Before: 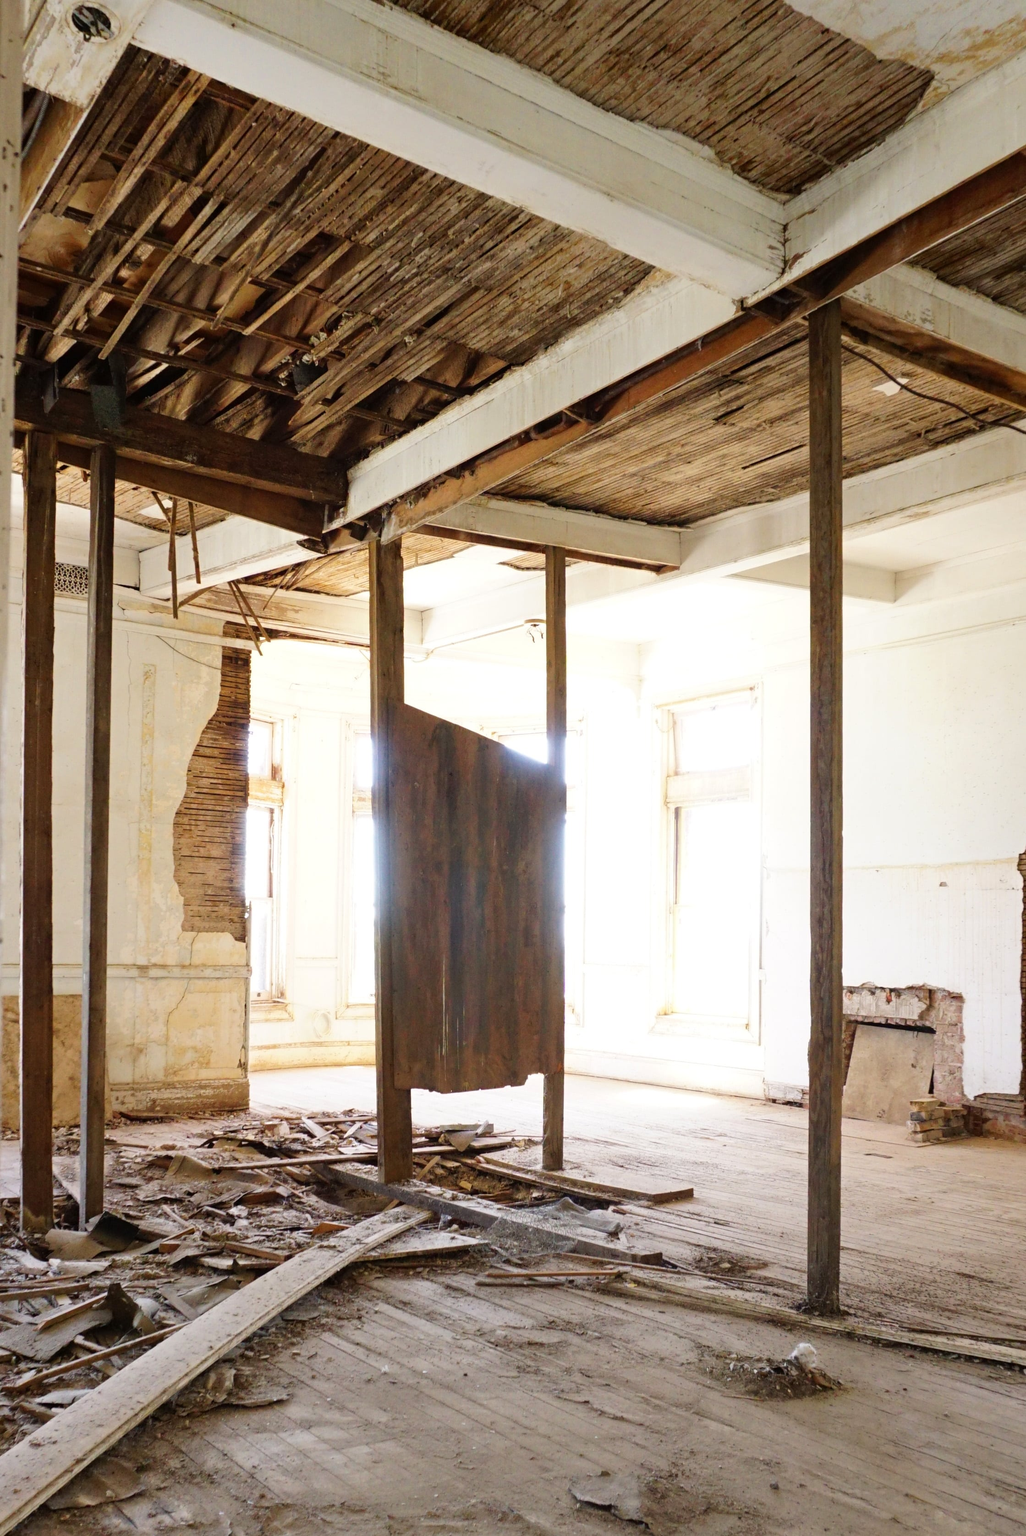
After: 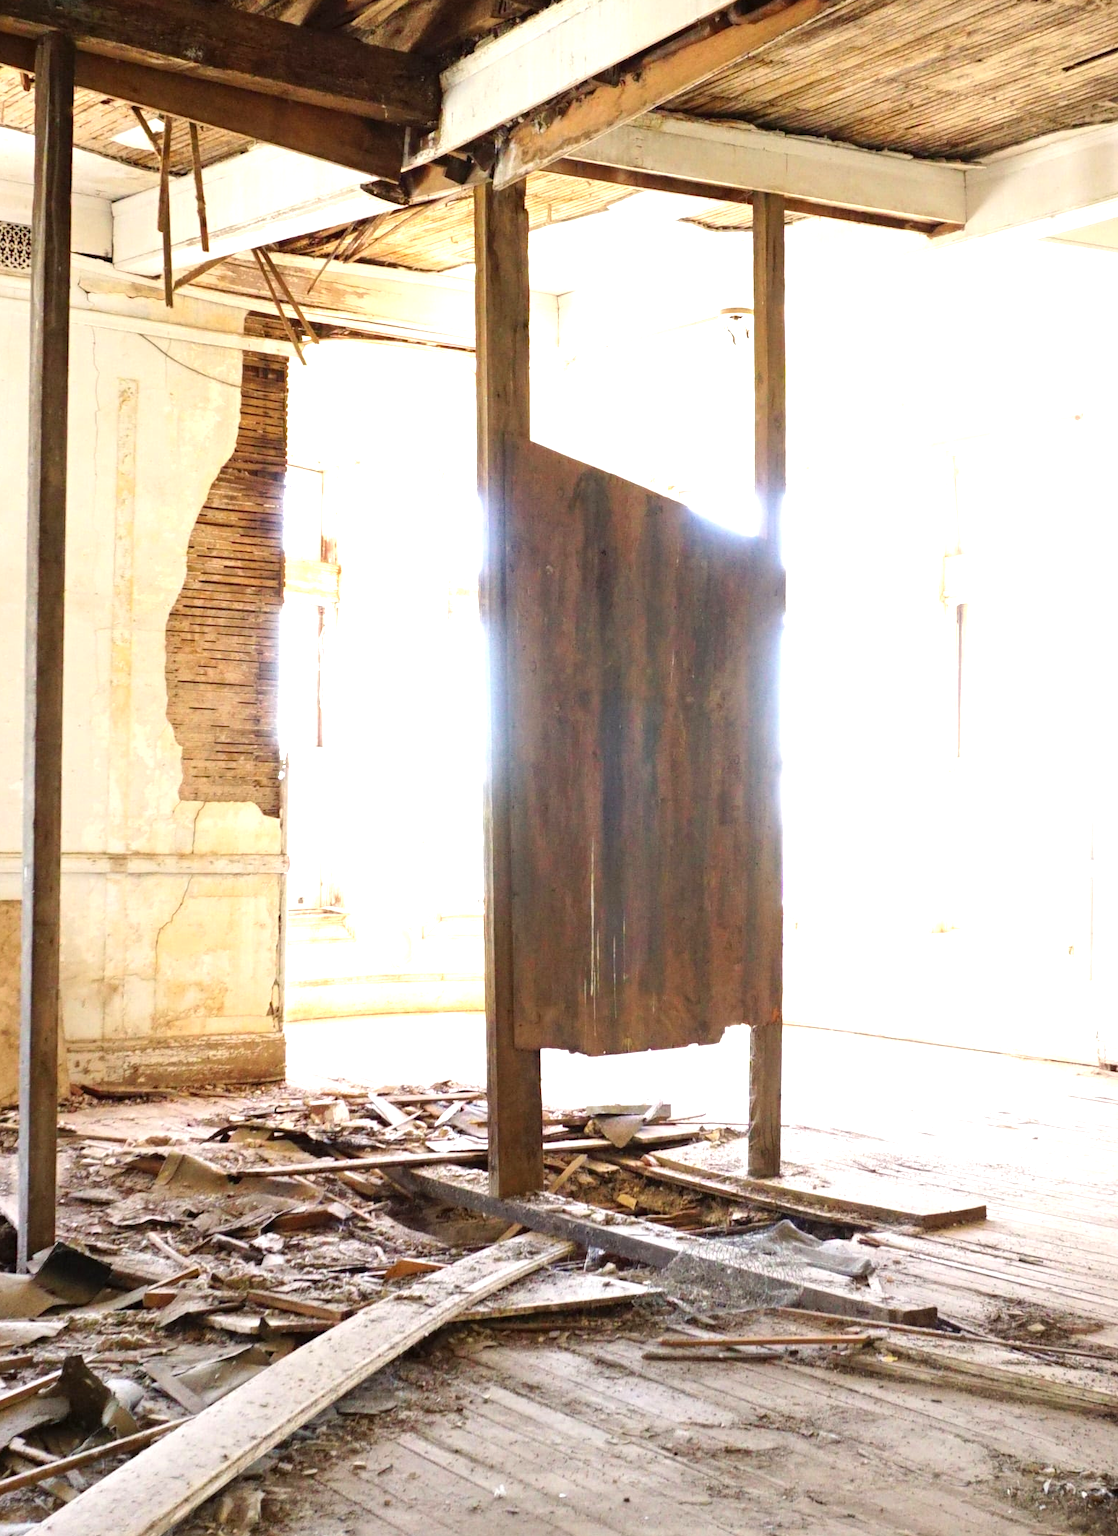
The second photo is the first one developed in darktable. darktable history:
crop: left 6.67%, top 27.642%, right 24.177%, bottom 8.957%
exposure: exposure 0.759 EV, compensate highlight preservation false
